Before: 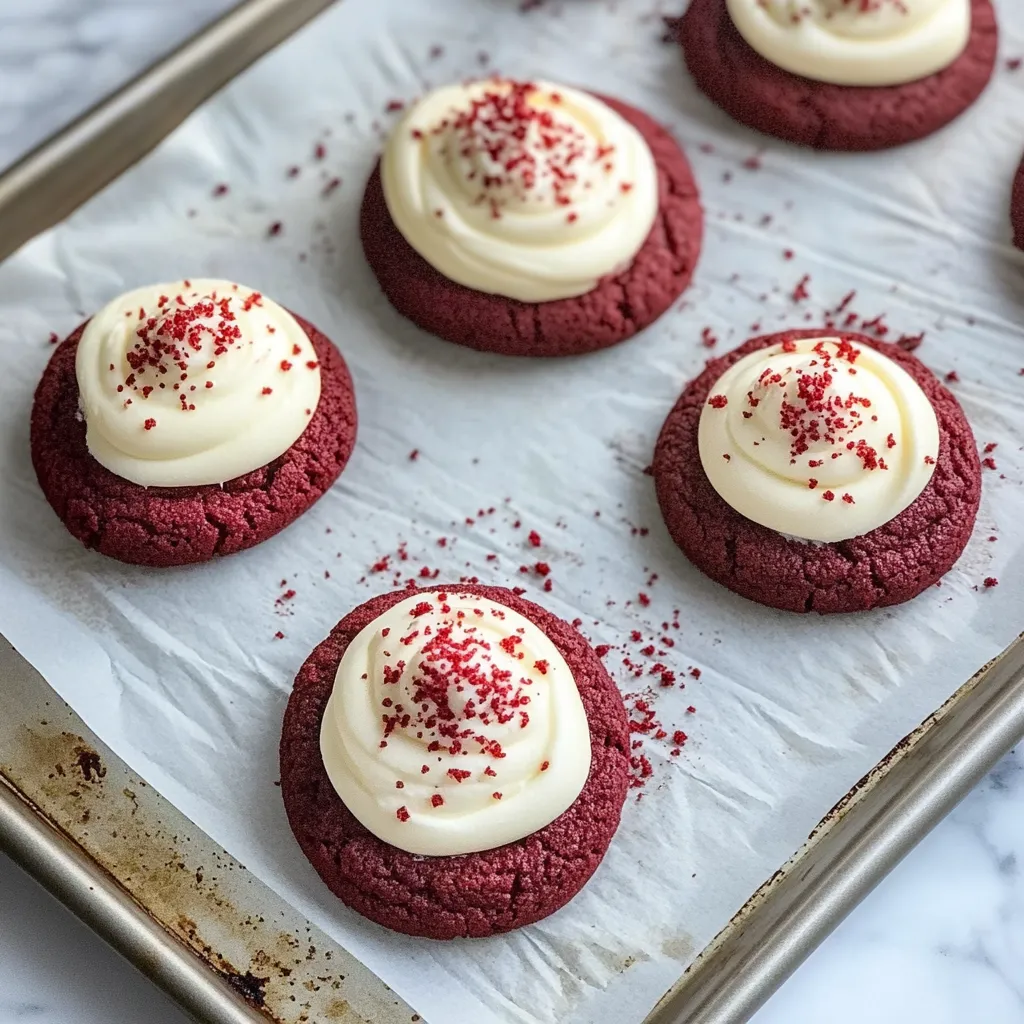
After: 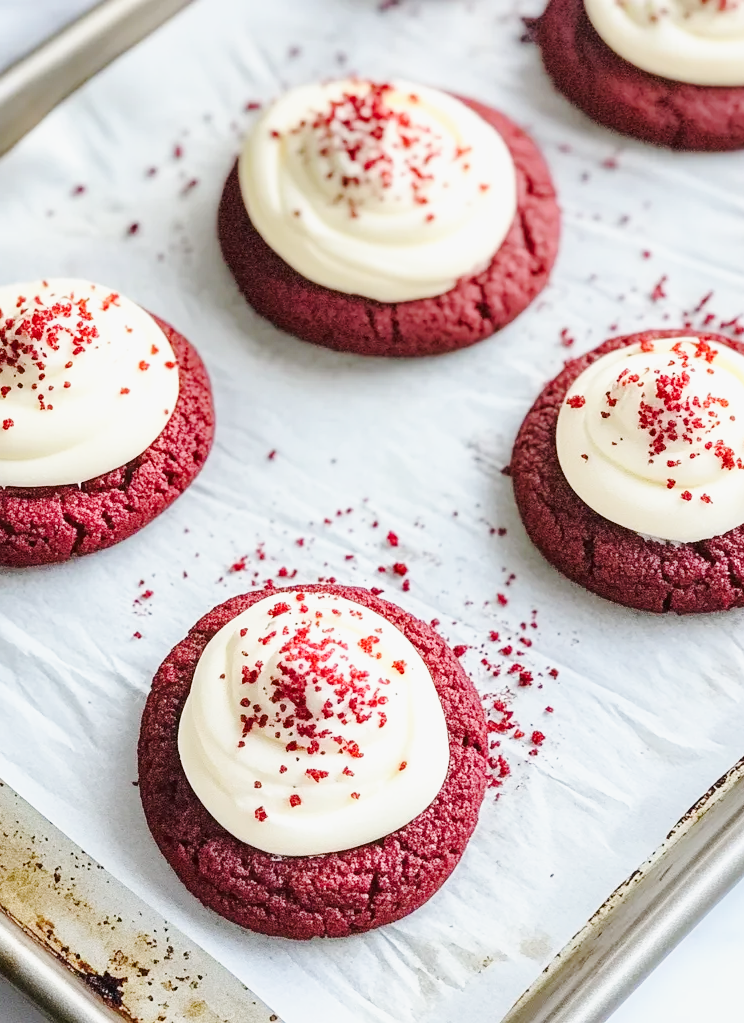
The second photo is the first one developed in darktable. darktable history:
crop: left 13.88%, top 0%, right 13.416%
base curve: curves: ch0 [(0, 0) (0.025, 0.046) (0.112, 0.277) (0.467, 0.74) (0.814, 0.929) (1, 0.942)], preserve colors none
